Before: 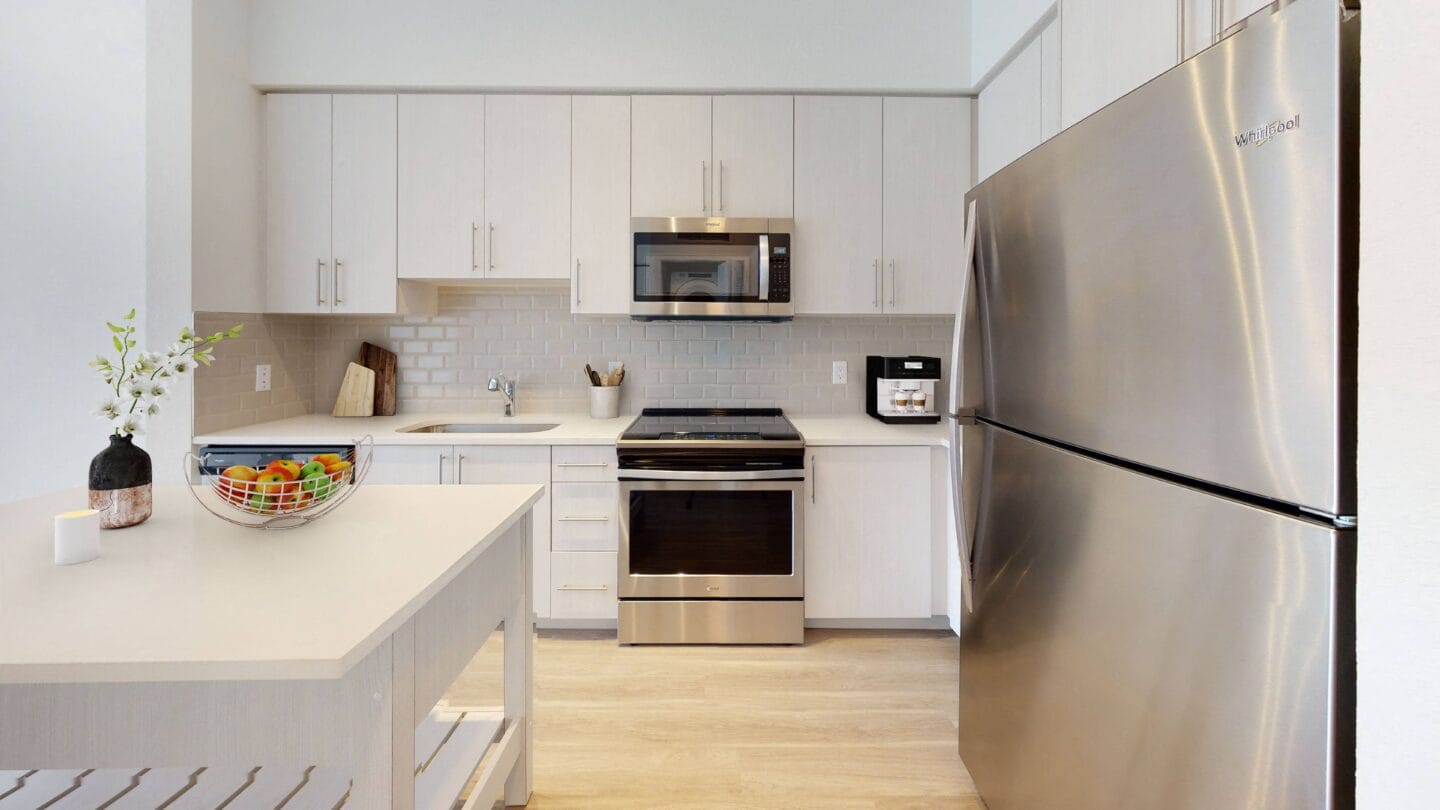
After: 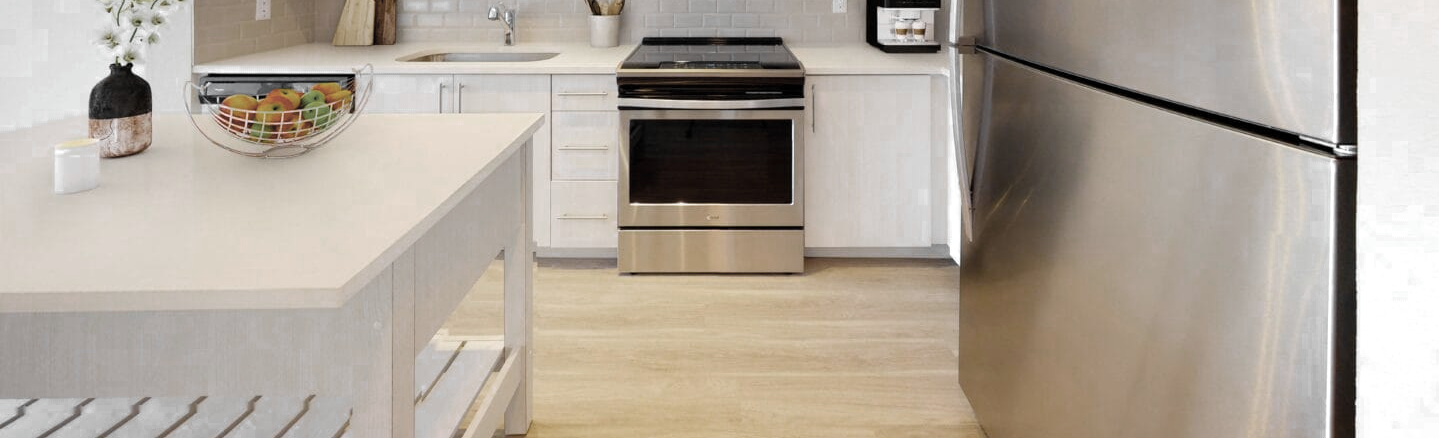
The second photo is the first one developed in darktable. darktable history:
velvia: strength 51.39%, mid-tones bias 0.505
crop and rotate: top 45.885%, right 0.024%
contrast brightness saturation: saturation 0.182
color zones: curves: ch0 [(0, 0.613) (0.01, 0.613) (0.245, 0.448) (0.498, 0.529) (0.642, 0.665) (0.879, 0.777) (0.99, 0.613)]; ch1 [(0, 0.035) (0.121, 0.189) (0.259, 0.197) (0.415, 0.061) (0.589, 0.022) (0.732, 0.022) (0.857, 0.026) (0.991, 0.053)]
